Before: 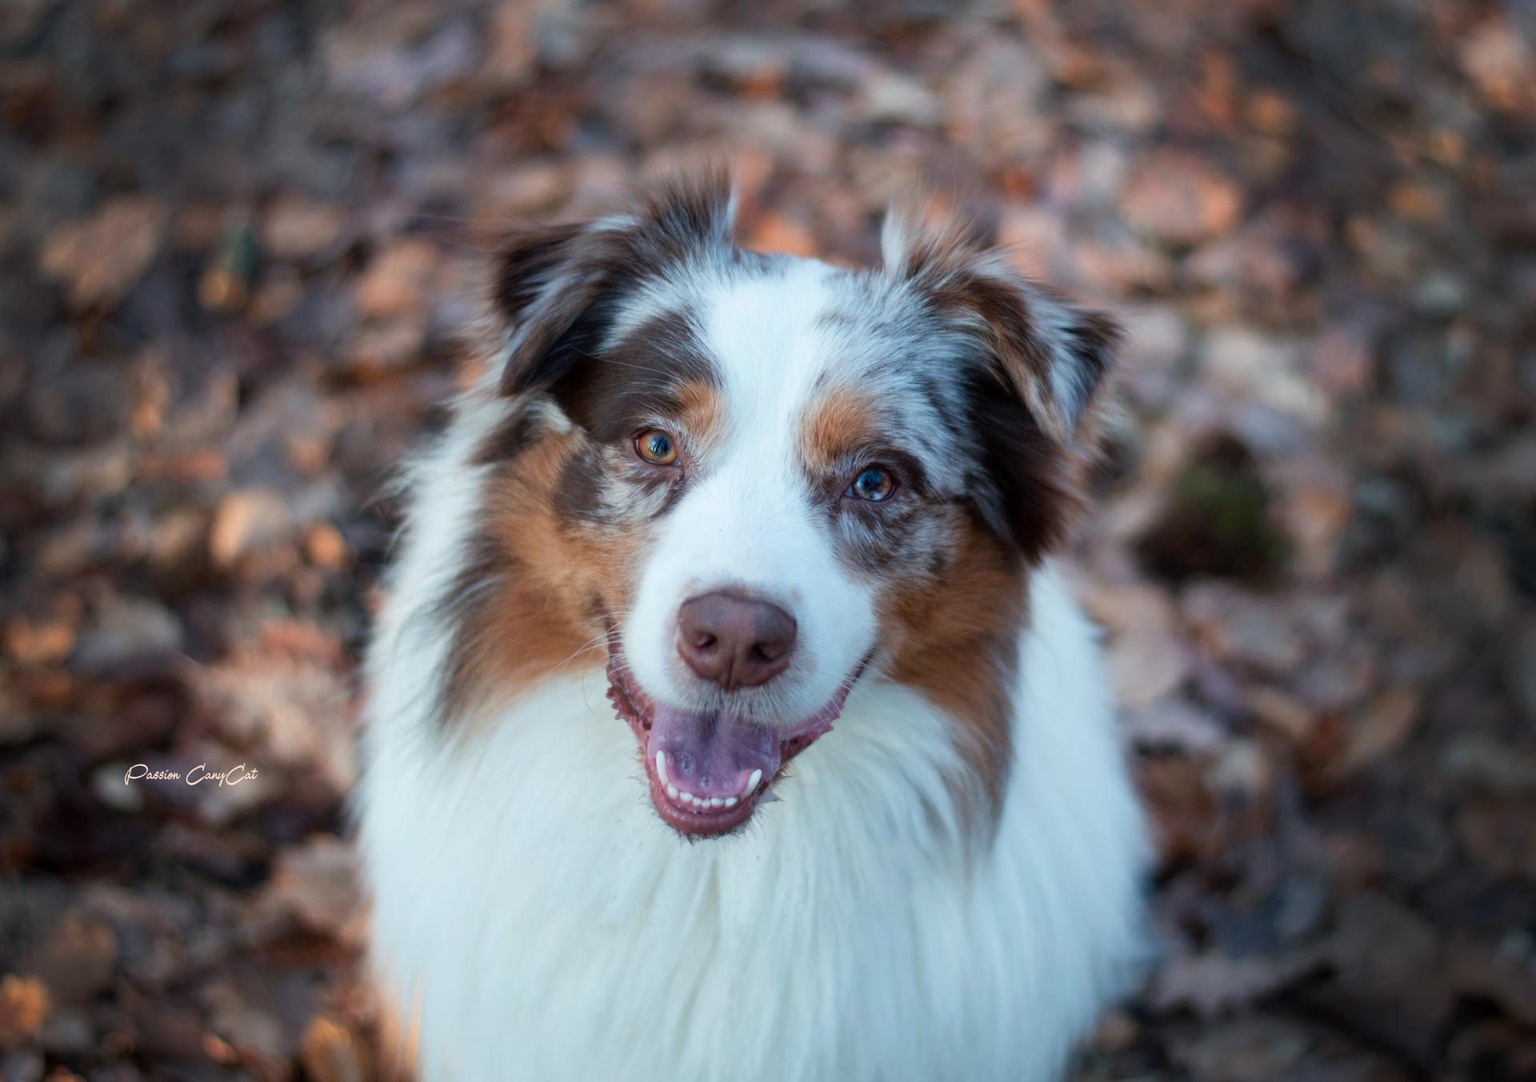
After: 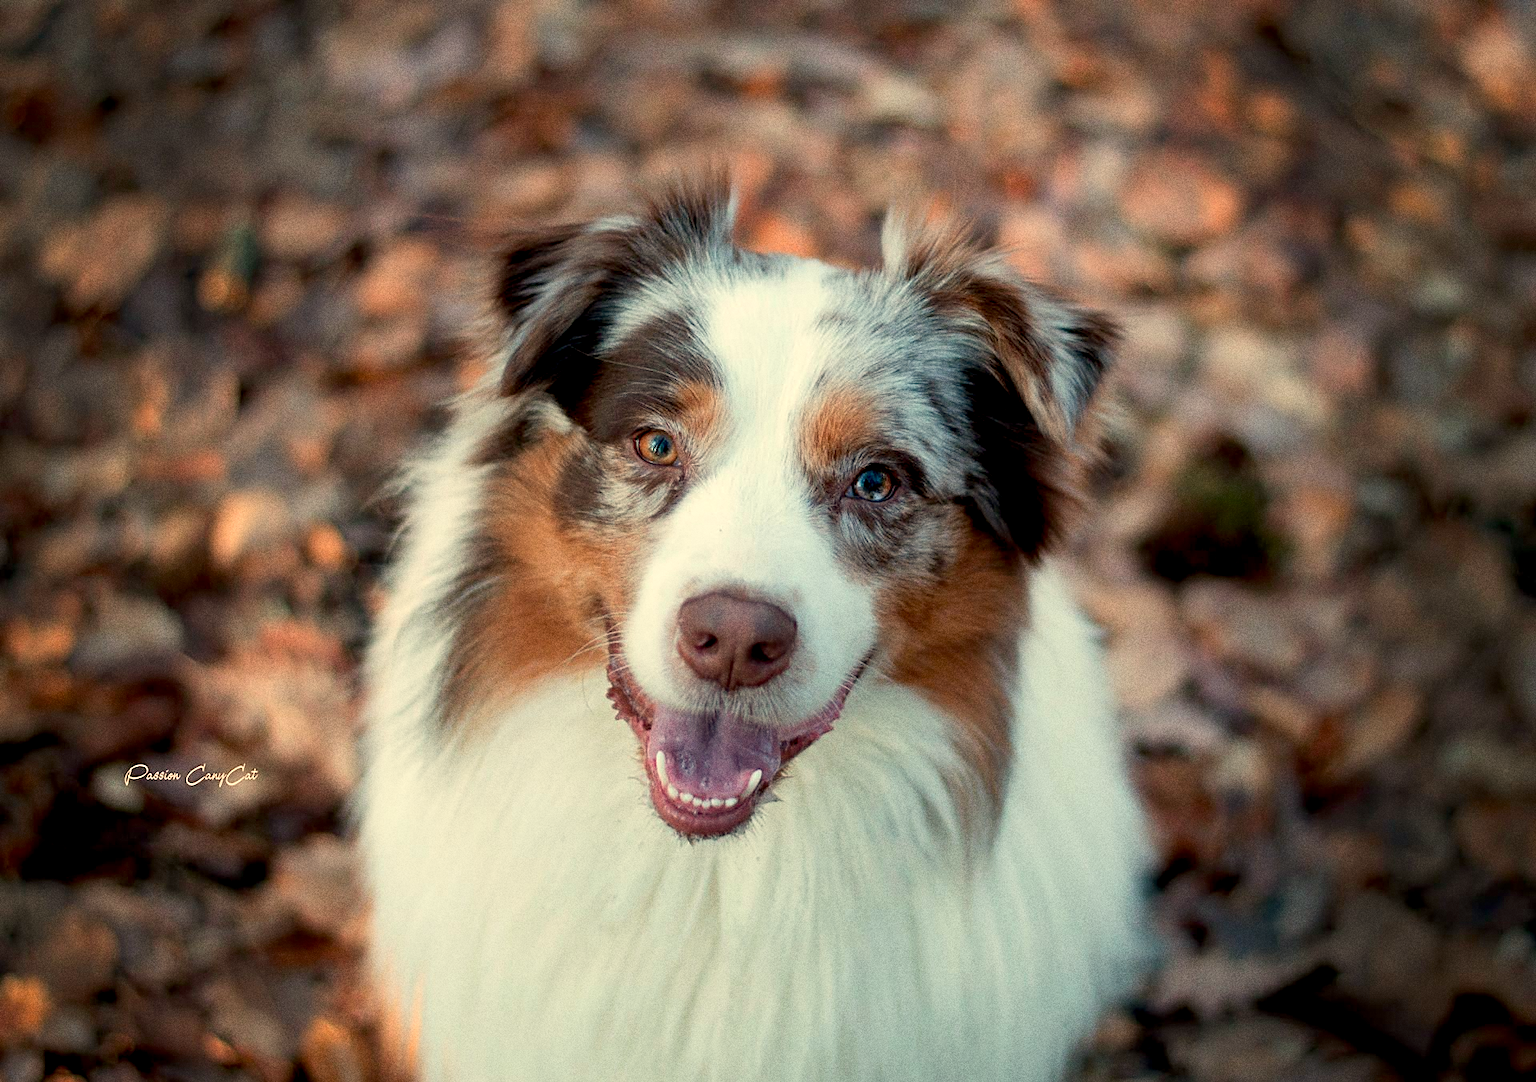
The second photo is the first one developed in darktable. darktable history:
shadows and highlights: shadows 4.1, highlights -17.6, soften with gaussian
sharpen: on, module defaults
exposure: black level correction 0.009, exposure 0.119 EV, compensate highlight preservation false
white balance: red 1.123, blue 0.83
grain: coarseness 0.09 ISO, strength 40%
